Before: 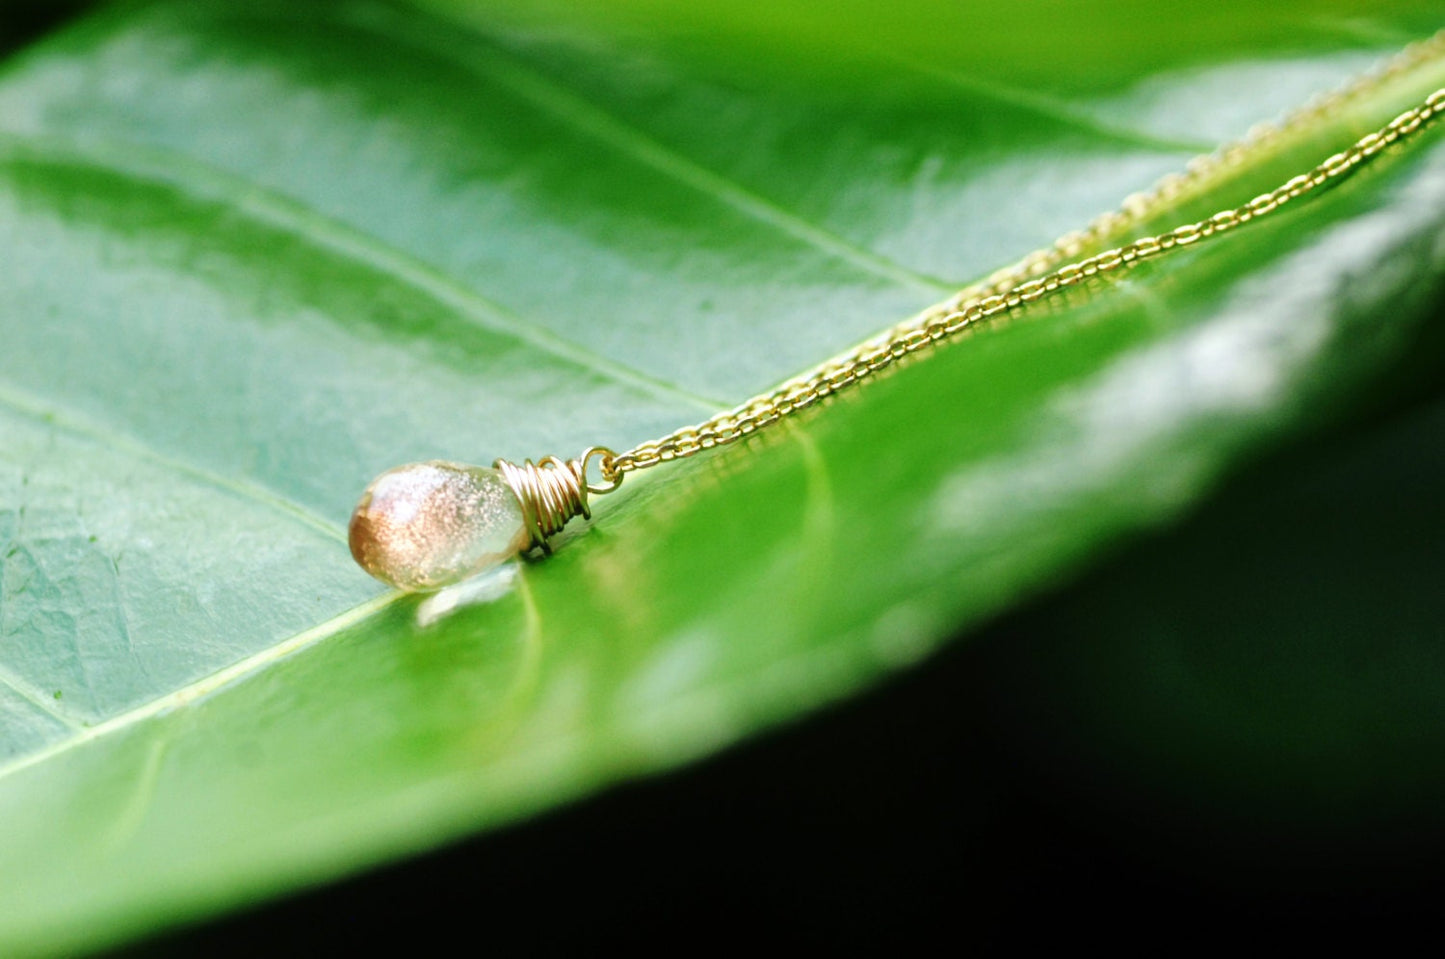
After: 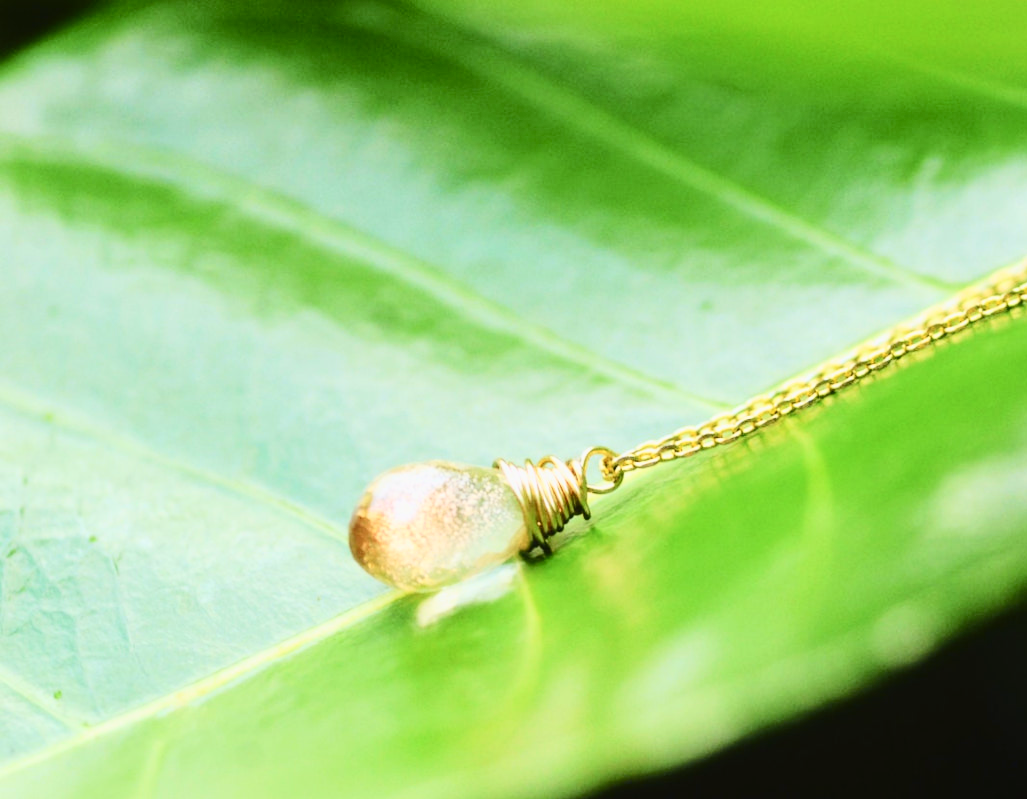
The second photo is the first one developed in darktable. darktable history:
crop: right 28.885%, bottom 16.626%
tone curve: curves: ch0 [(0, 0.029) (0.071, 0.087) (0.223, 0.265) (0.447, 0.605) (0.654, 0.823) (0.861, 0.943) (1, 0.981)]; ch1 [(0, 0) (0.353, 0.344) (0.447, 0.449) (0.502, 0.501) (0.547, 0.54) (0.57, 0.582) (0.608, 0.608) (0.618, 0.631) (0.657, 0.699) (1, 1)]; ch2 [(0, 0) (0.34, 0.314) (0.456, 0.456) (0.5, 0.503) (0.528, 0.54) (0.557, 0.577) (0.589, 0.626) (1, 1)], color space Lab, independent channels, preserve colors none
